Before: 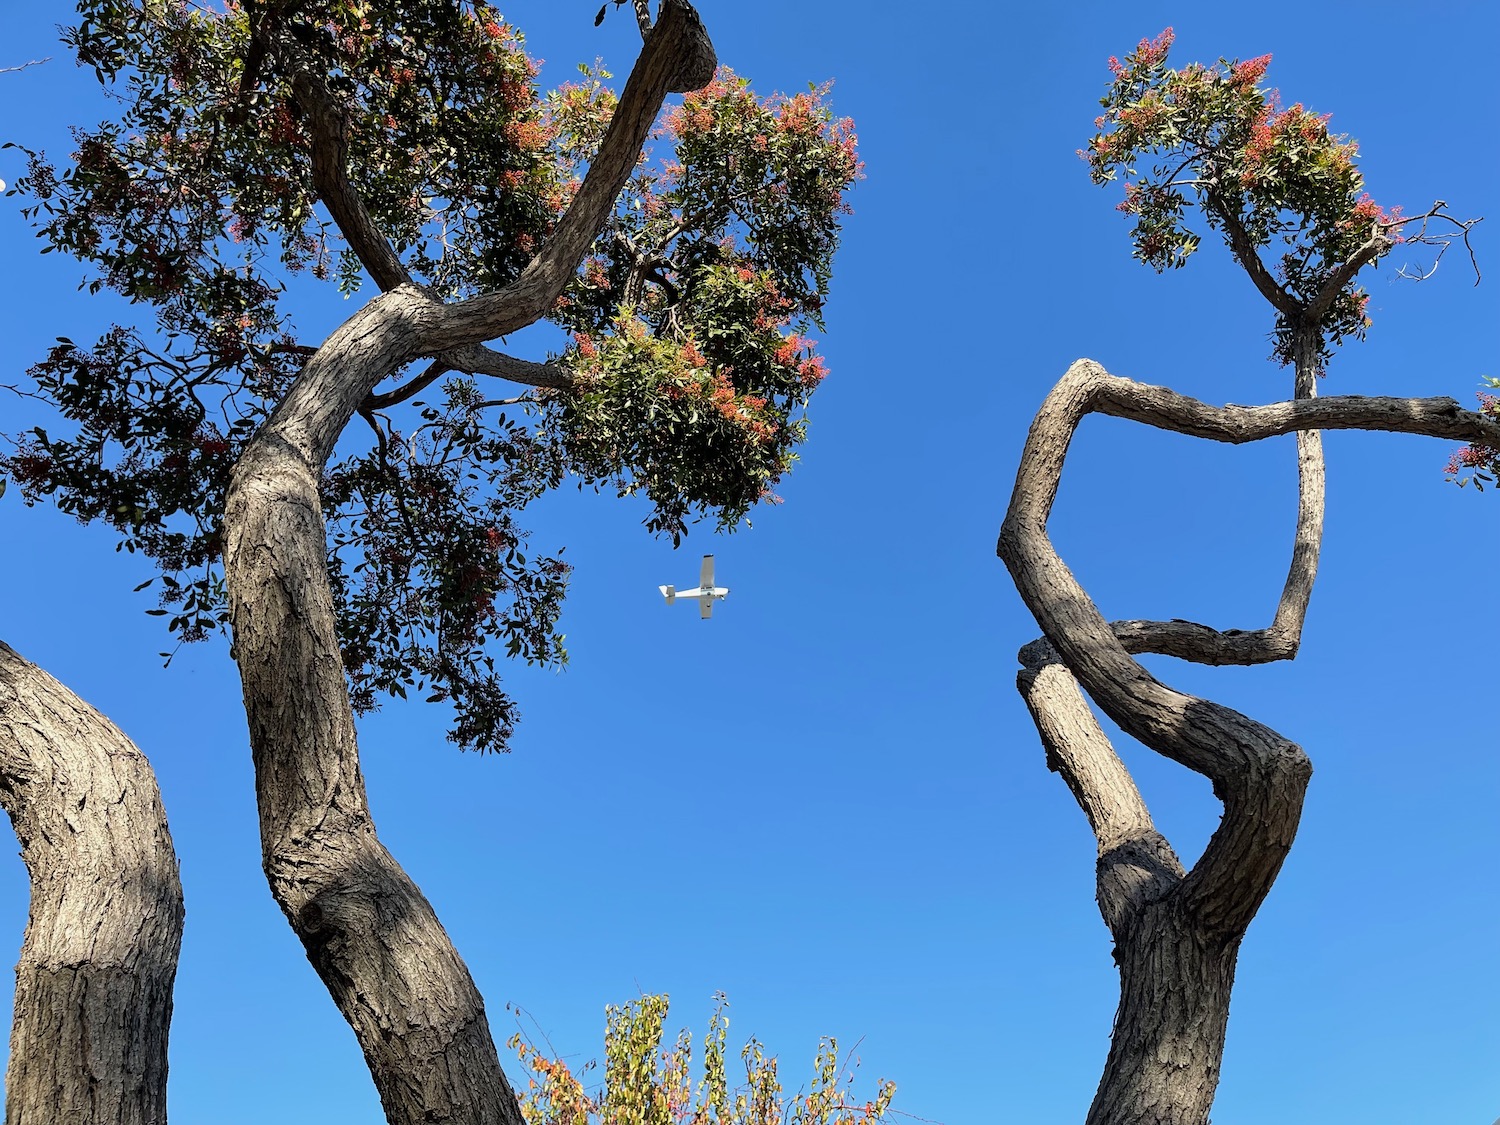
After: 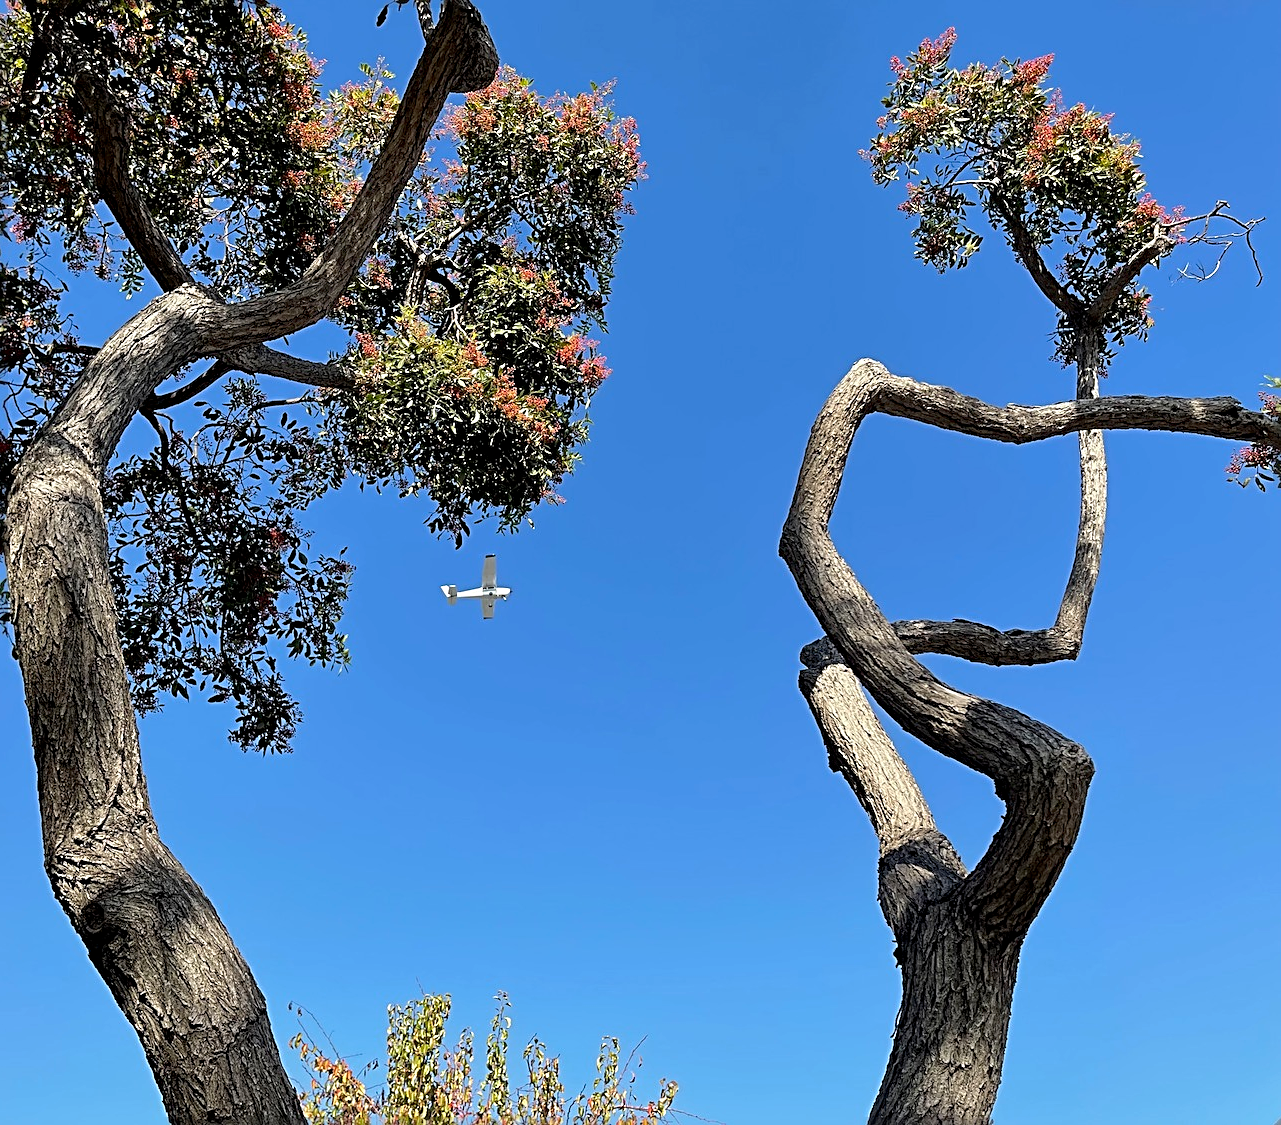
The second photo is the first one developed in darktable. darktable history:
crop and rotate: left 14.584%
sharpen: radius 2.817, amount 0.715
